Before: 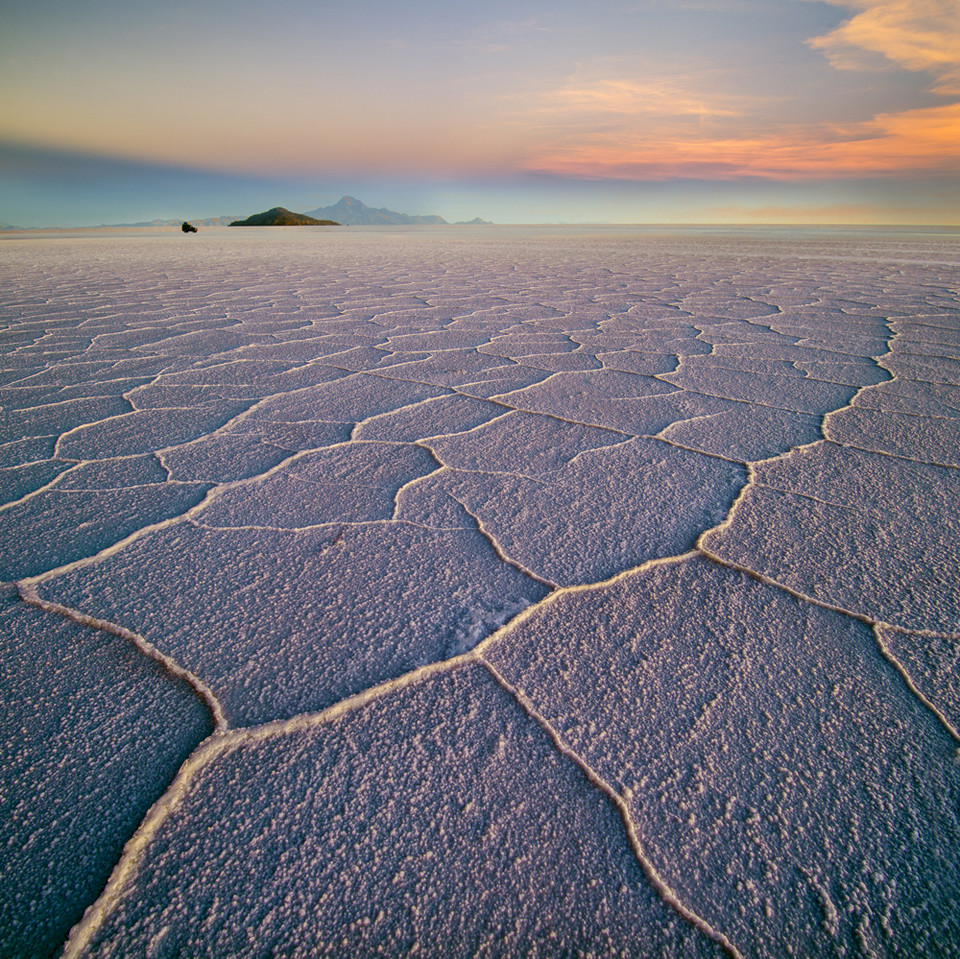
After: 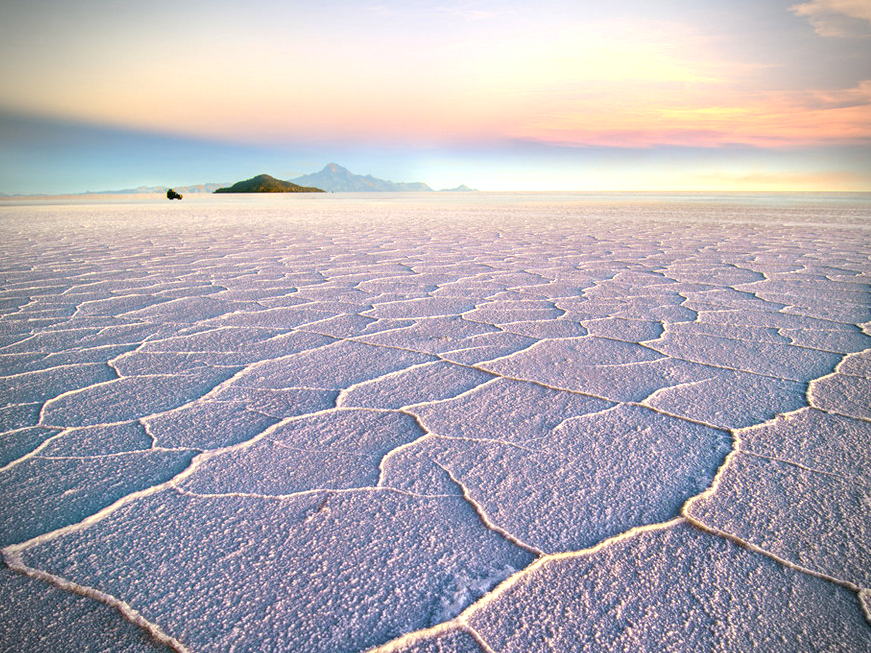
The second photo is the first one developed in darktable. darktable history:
exposure: black level correction 0, exposure 1.001 EV, compensate exposure bias true, compensate highlight preservation false
crop: left 1.588%, top 3.462%, right 7.605%, bottom 28.421%
vignetting: fall-off start 79.81%, dithering 8-bit output
